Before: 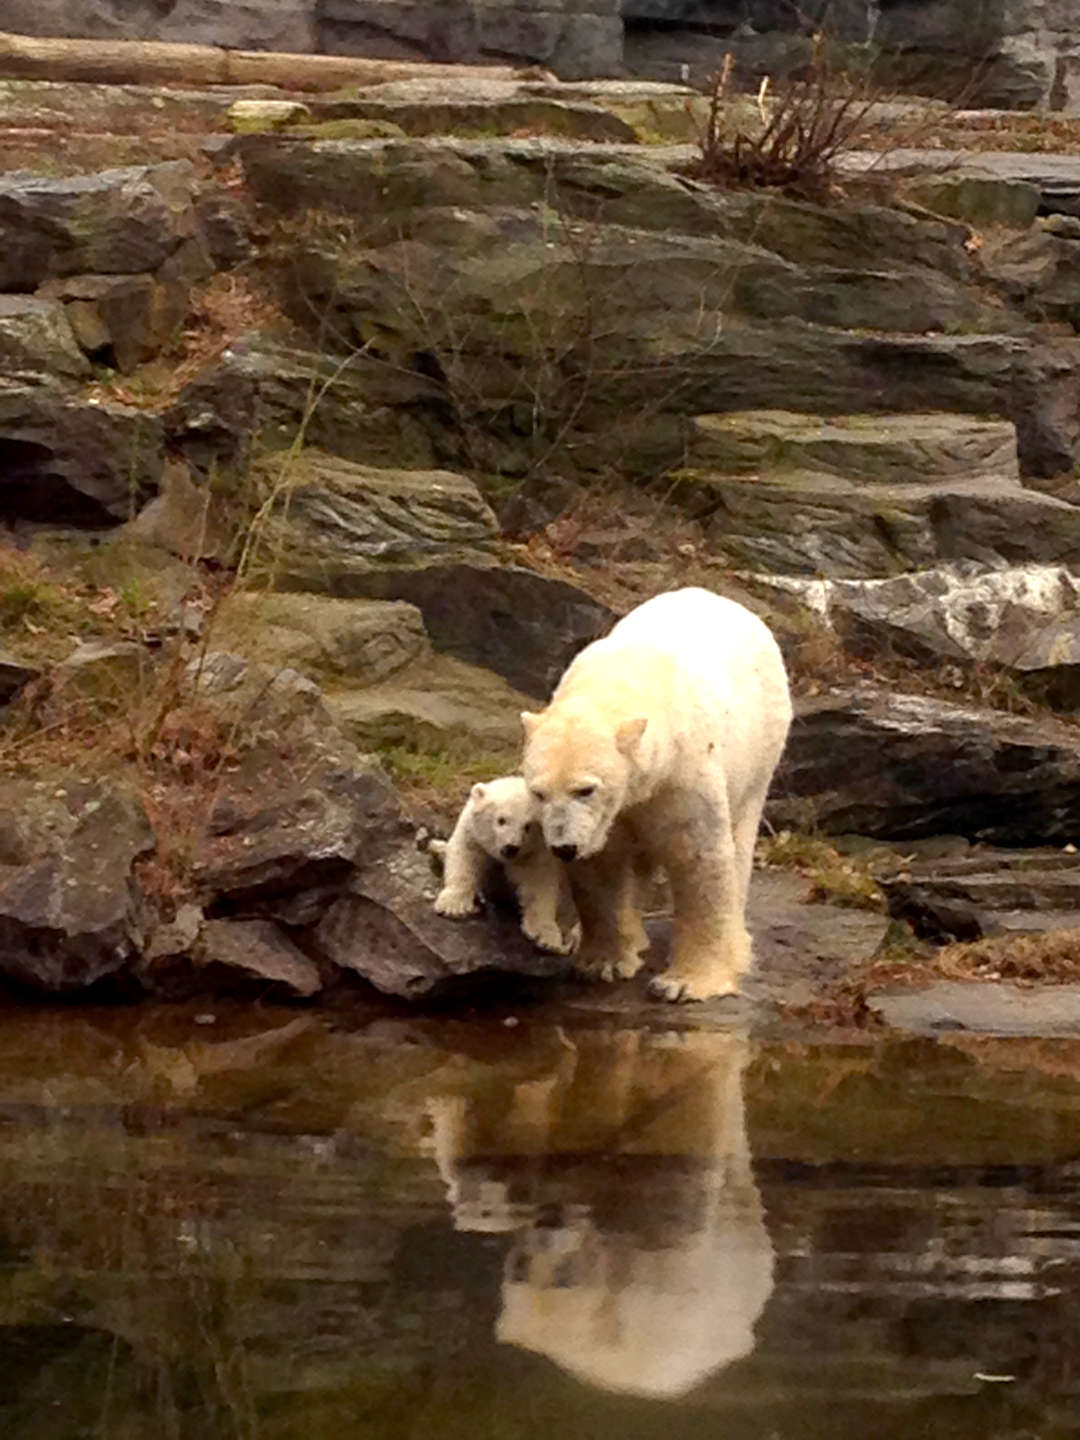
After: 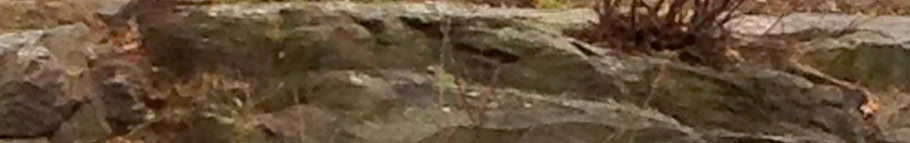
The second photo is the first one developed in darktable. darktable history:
crop and rotate: left 9.644%, top 9.491%, right 6.021%, bottom 80.509%
shadows and highlights: low approximation 0.01, soften with gaussian
